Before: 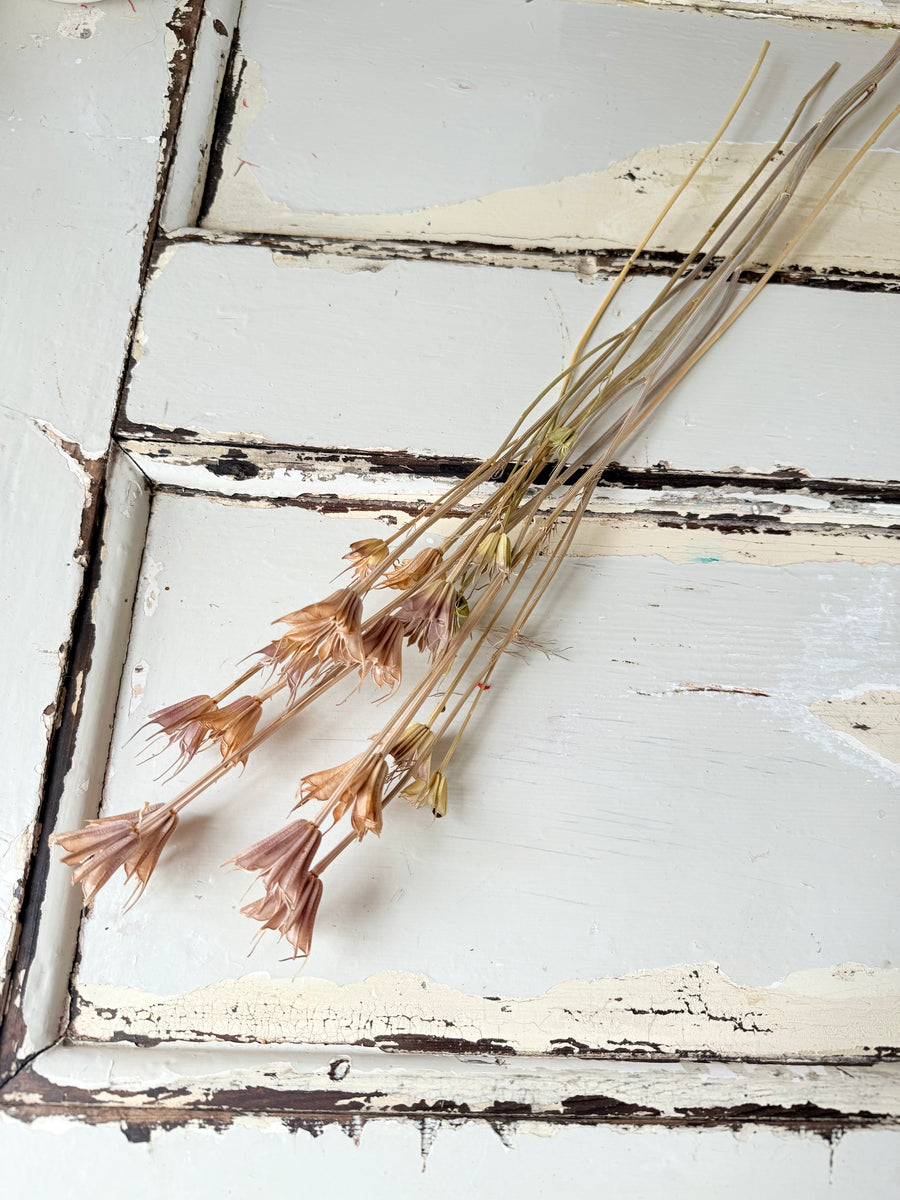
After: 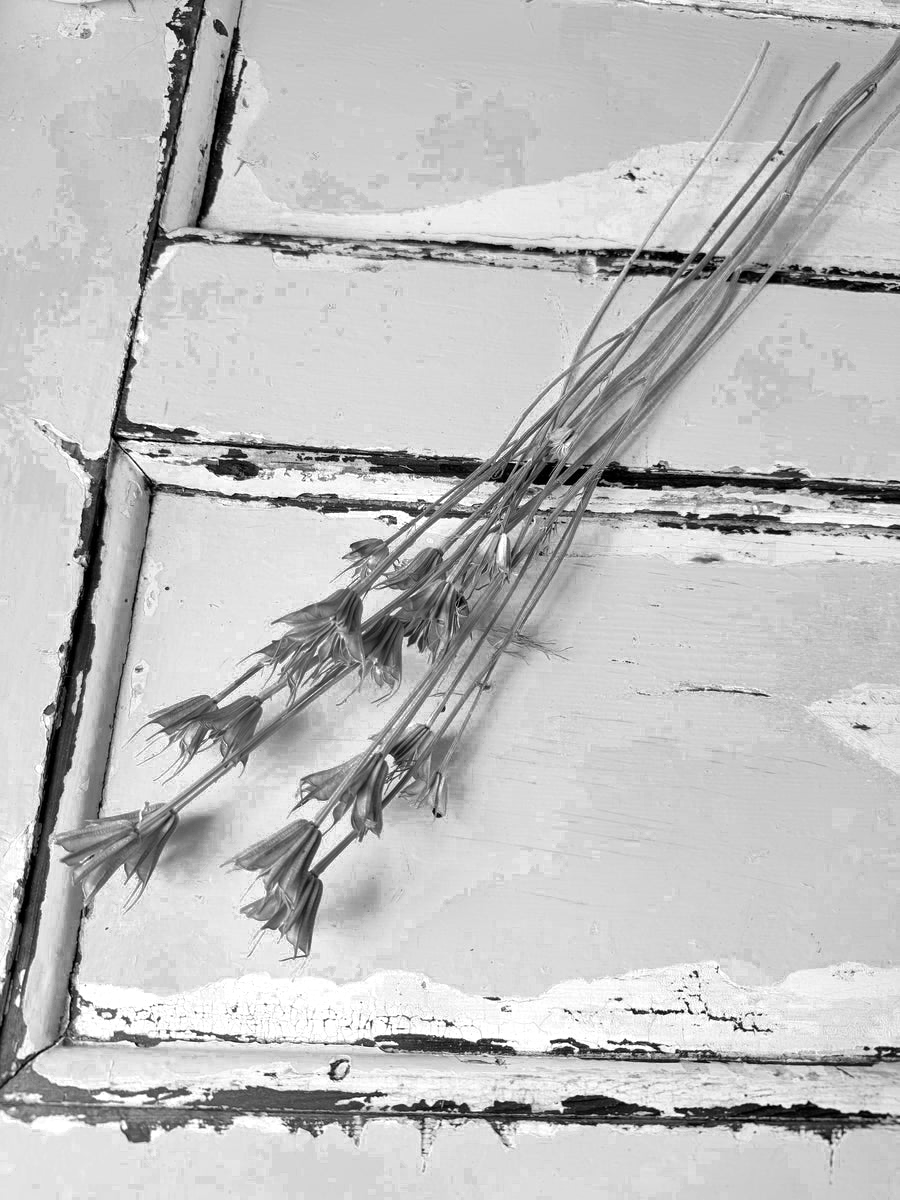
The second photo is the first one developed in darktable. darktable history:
color zones: curves: ch0 [(0.002, 0.593) (0.143, 0.417) (0.285, 0.541) (0.455, 0.289) (0.608, 0.327) (0.727, 0.283) (0.869, 0.571) (1, 0.603)]; ch1 [(0, 0) (0.143, 0) (0.286, 0) (0.429, 0) (0.571, 0) (0.714, 0) (0.857, 0)], mix 38.28%
color correction: highlights b* -0.02, saturation 3
